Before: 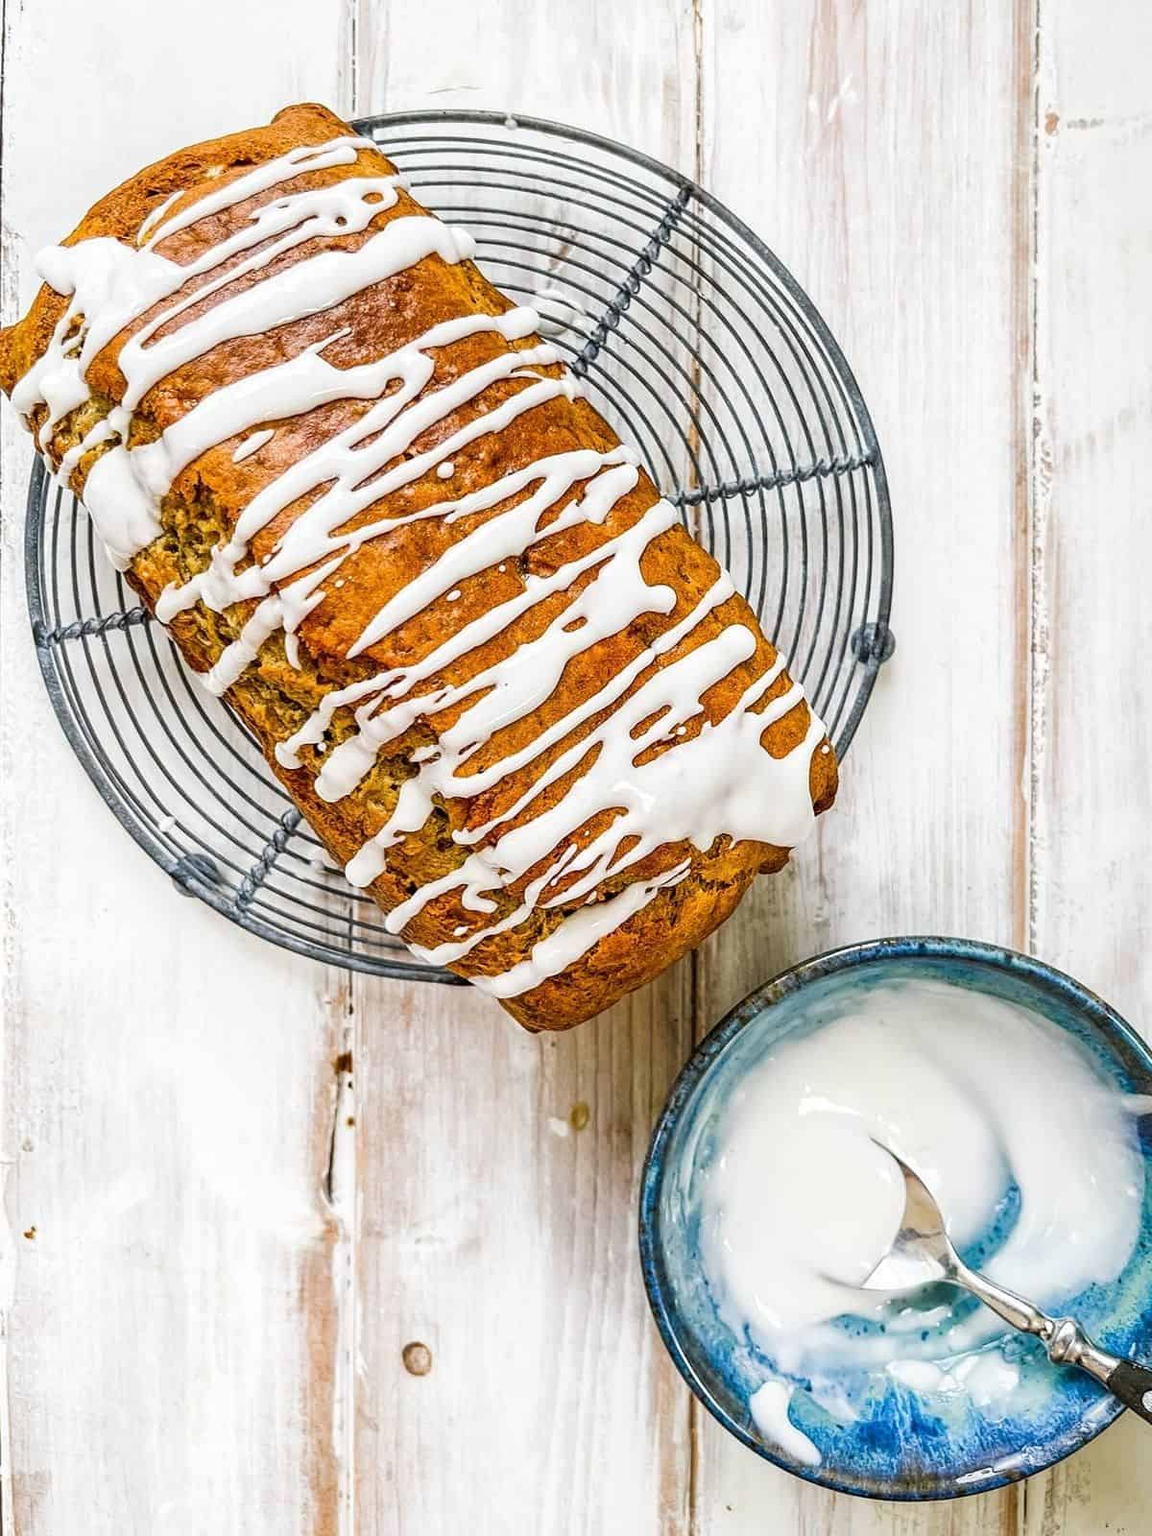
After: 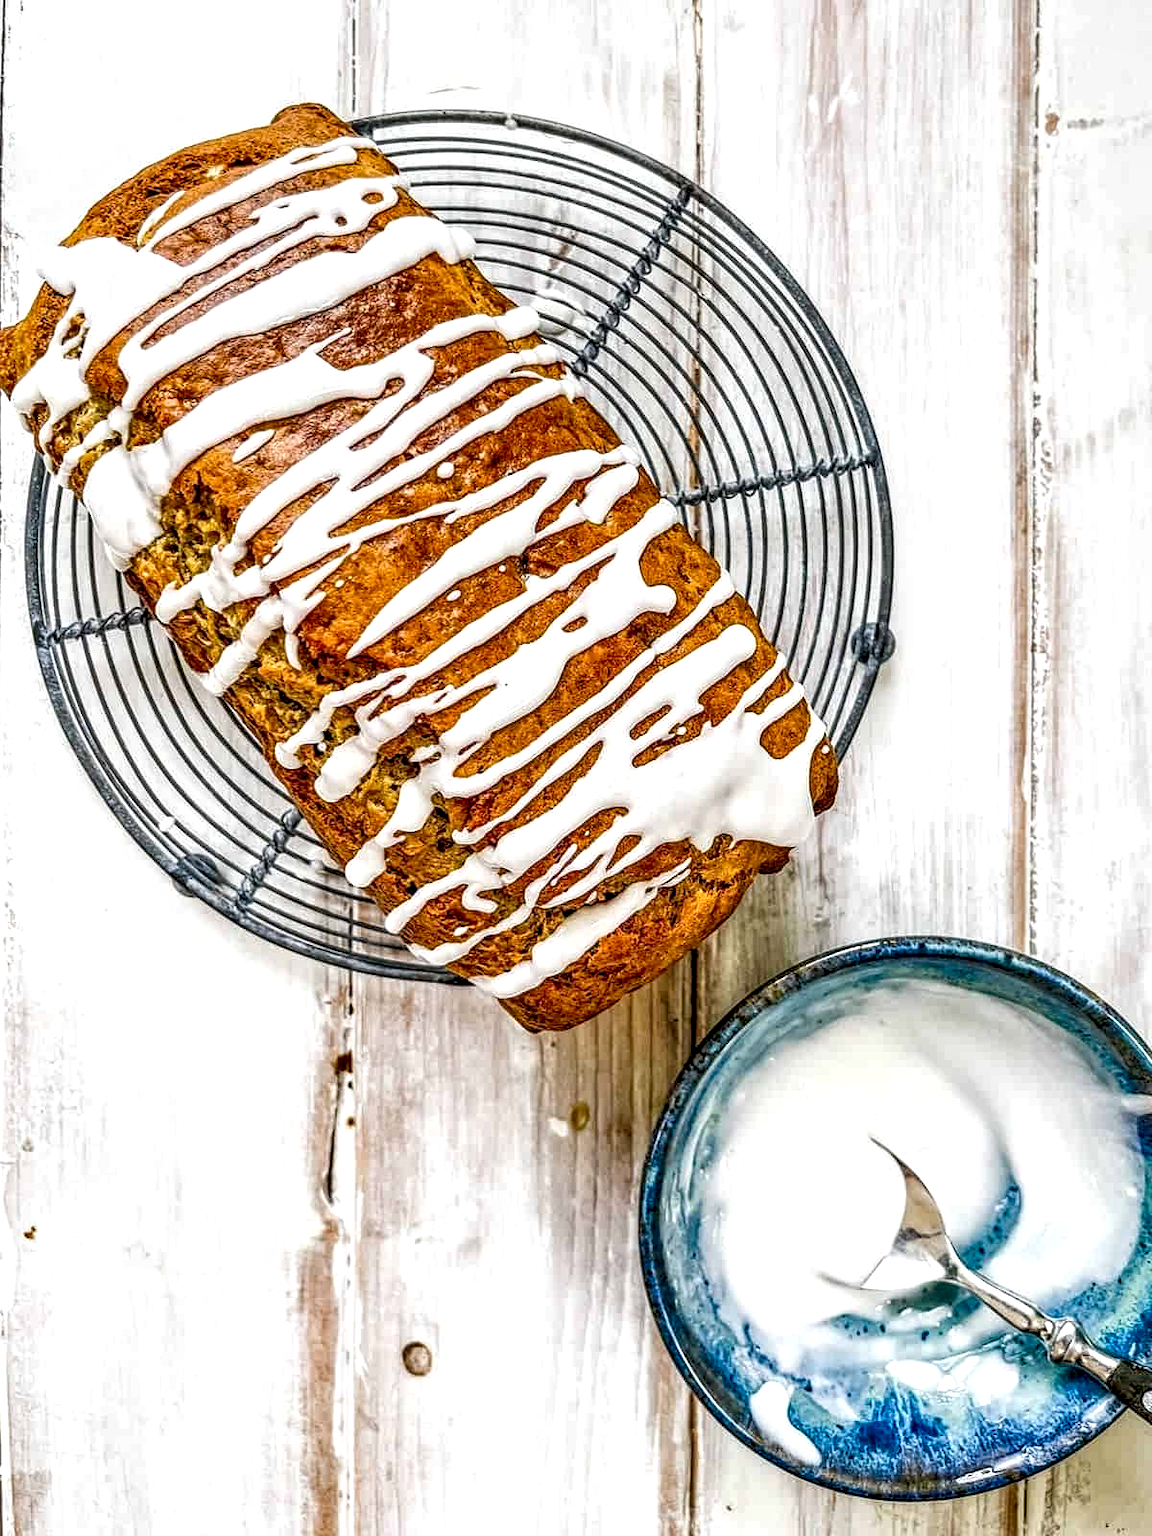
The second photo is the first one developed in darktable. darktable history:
local contrast: detail 205%
tone equalizer: -7 EV 0.165 EV, -6 EV 0.631 EV, -5 EV 1.13 EV, -4 EV 1.31 EV, -3 EV 1.17 EV, -2 EV 0.6 EV, -1 EV 0.163 EV, mask exposure compensation -0.508 EV
contrast brightness saturation: contrast 0.046, brightness 0.059, saturation 0.009
